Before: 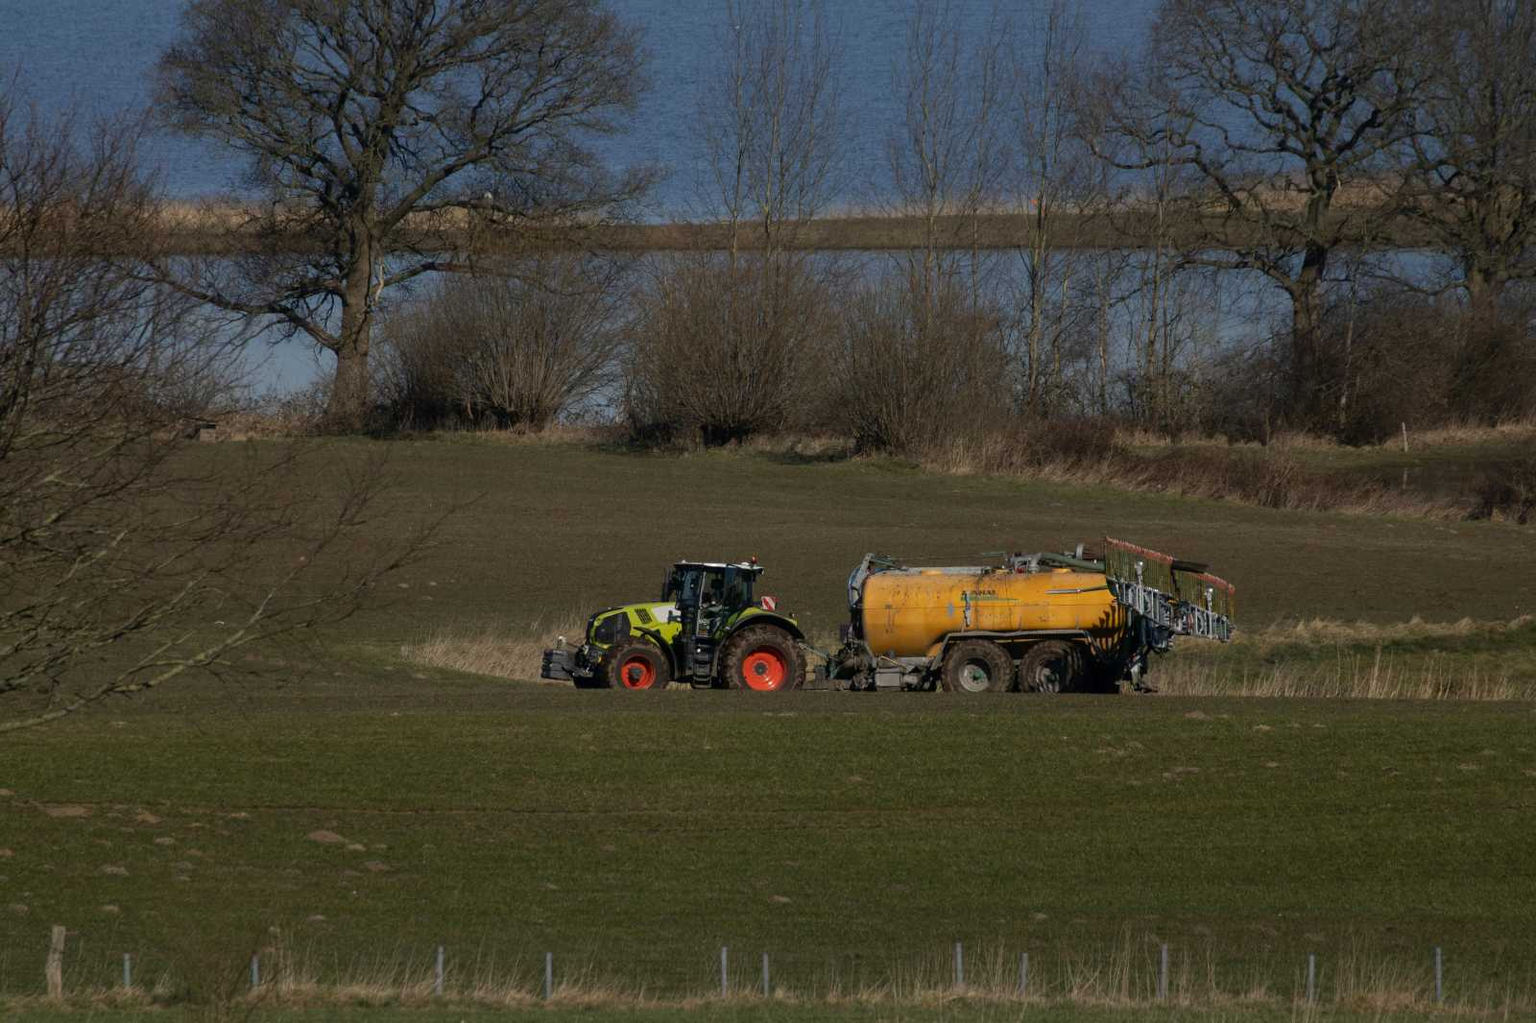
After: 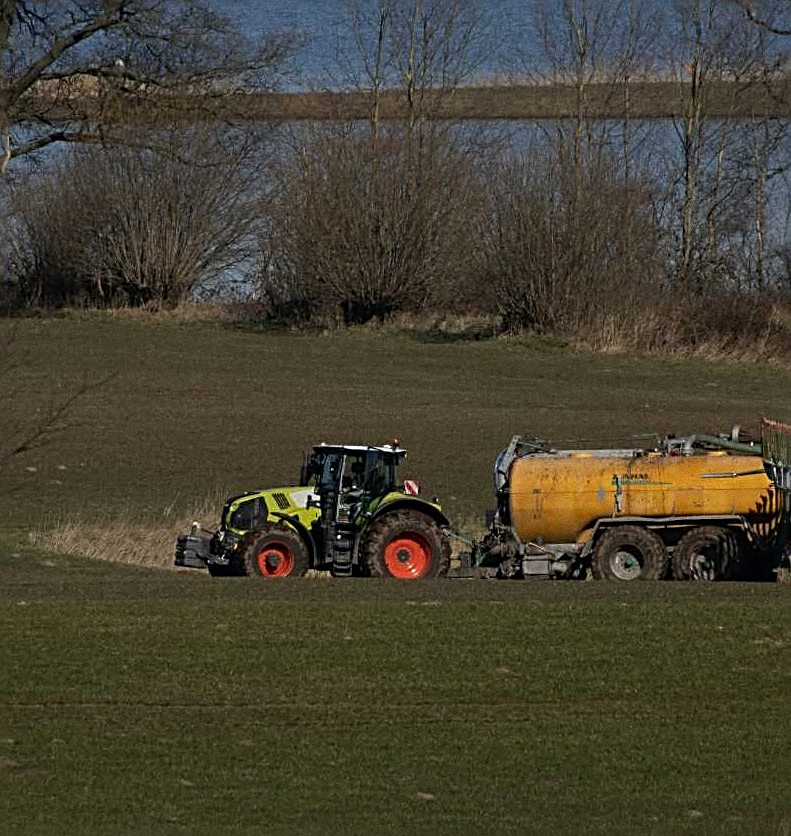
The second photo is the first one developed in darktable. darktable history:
crop and rotate: angle 0.02°, left 24.353%, top 13.219%, right 26.156%, bottom 8.224%
grain: coarseness 0.47 ISO
sharpen: radius 3.025, amount 0.757
exposure: black level correction 0, compensate exposure bias true, compensate highlight preservation false
